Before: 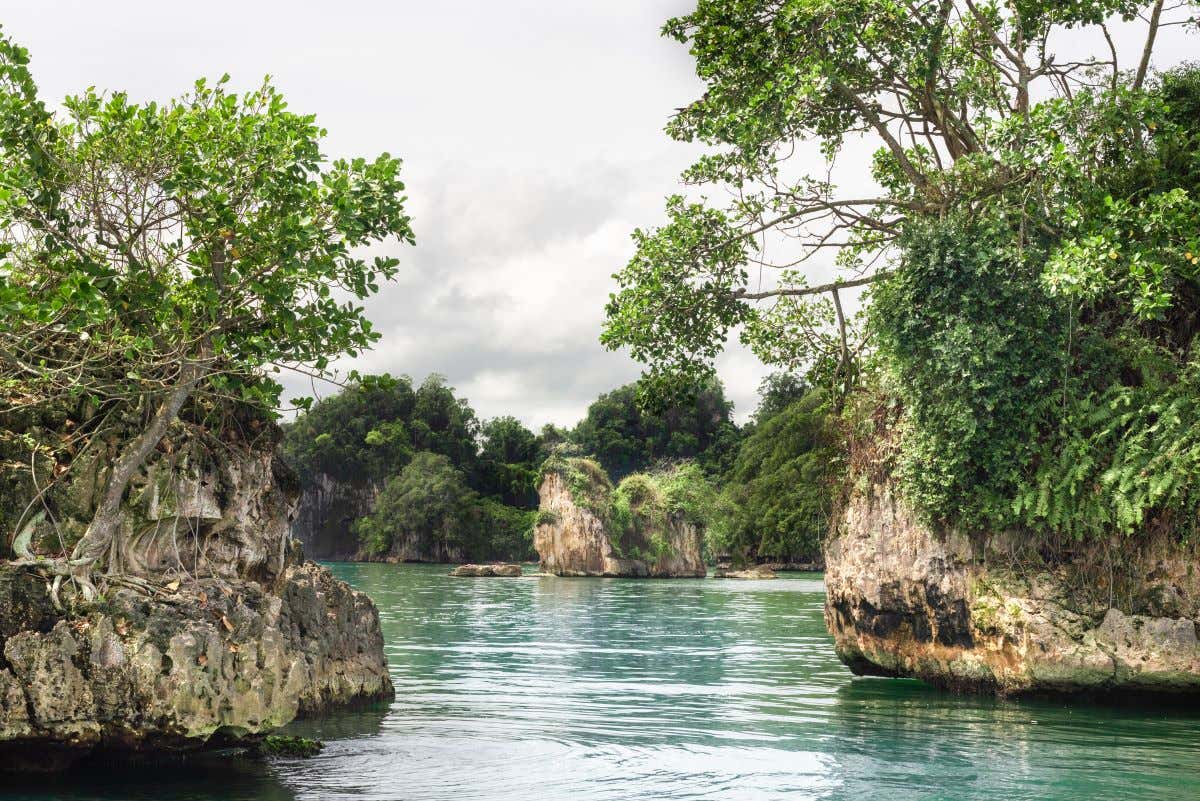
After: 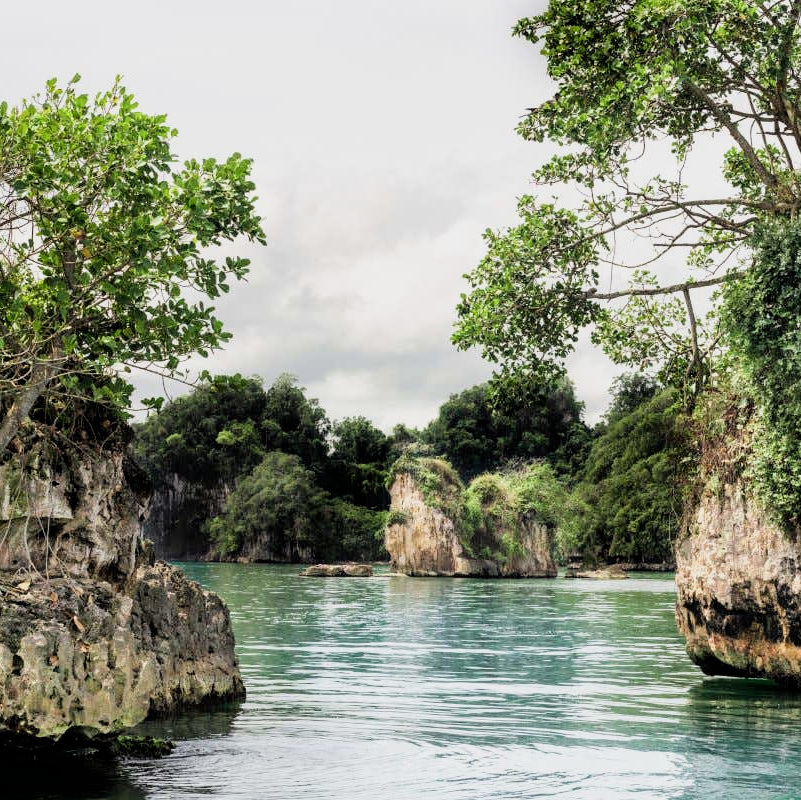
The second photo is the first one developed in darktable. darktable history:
crop and rotate: left 12.489%, right 20.759%
filmic rgb: black relative exposure -5.01 EV, white relative exposure 3.19 EV, threshold 5.97 EV, hardness 3.44, contrast 1.184, highlights saturation mix -49.78%, enable highlight reconstruction true
